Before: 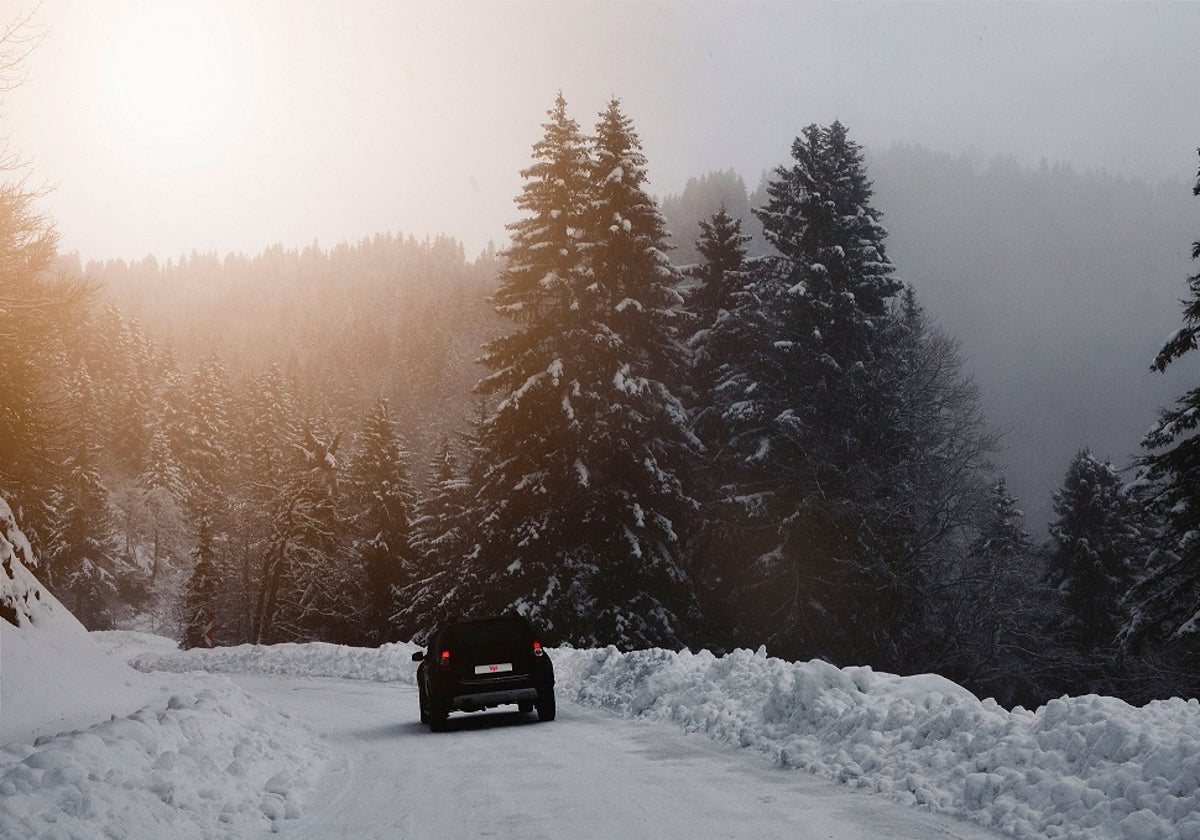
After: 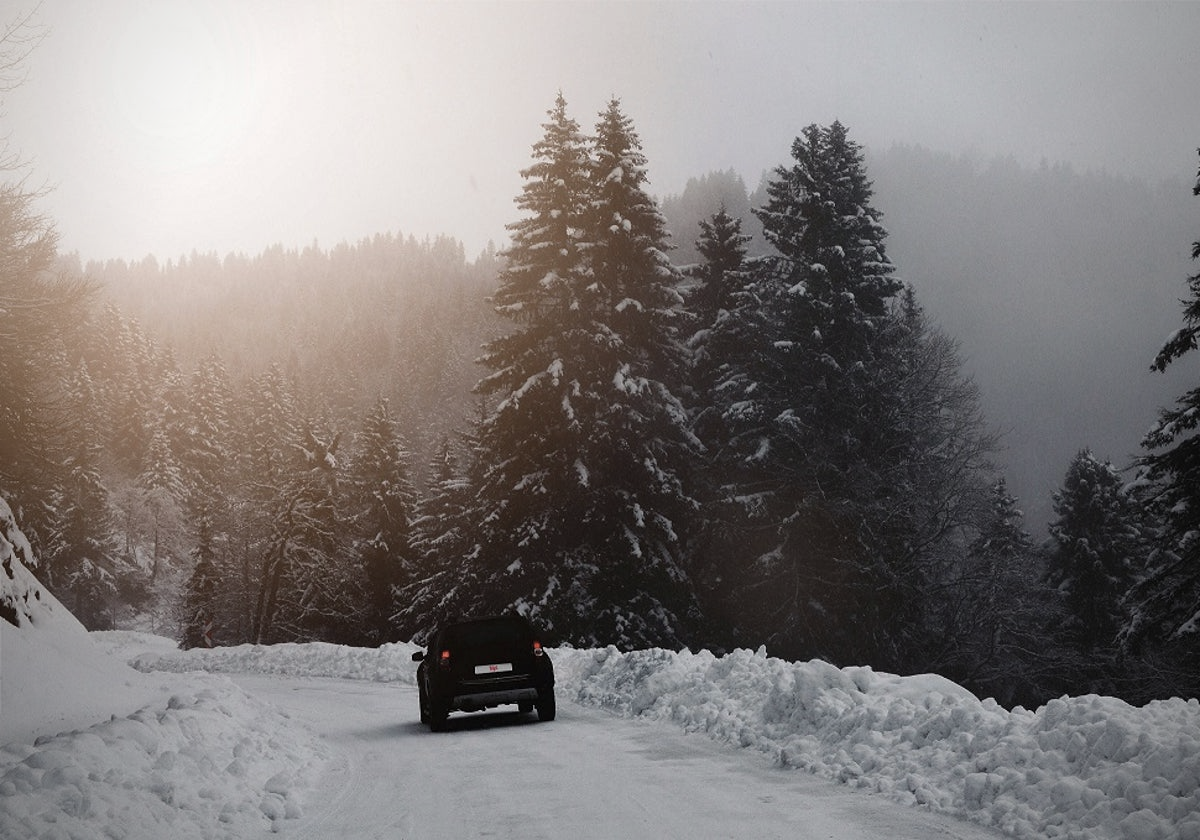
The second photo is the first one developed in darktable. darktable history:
color correction: highlights b* -0.04, saturation 0.619
vignetting: fall-off radius 60.89%, unbound false
